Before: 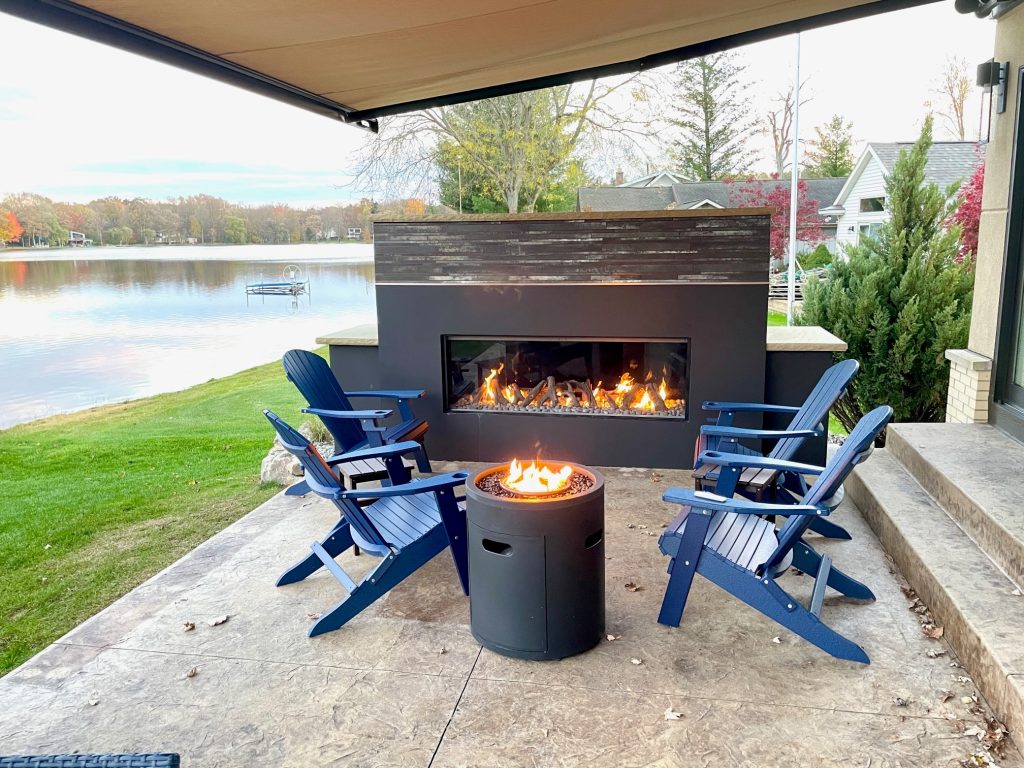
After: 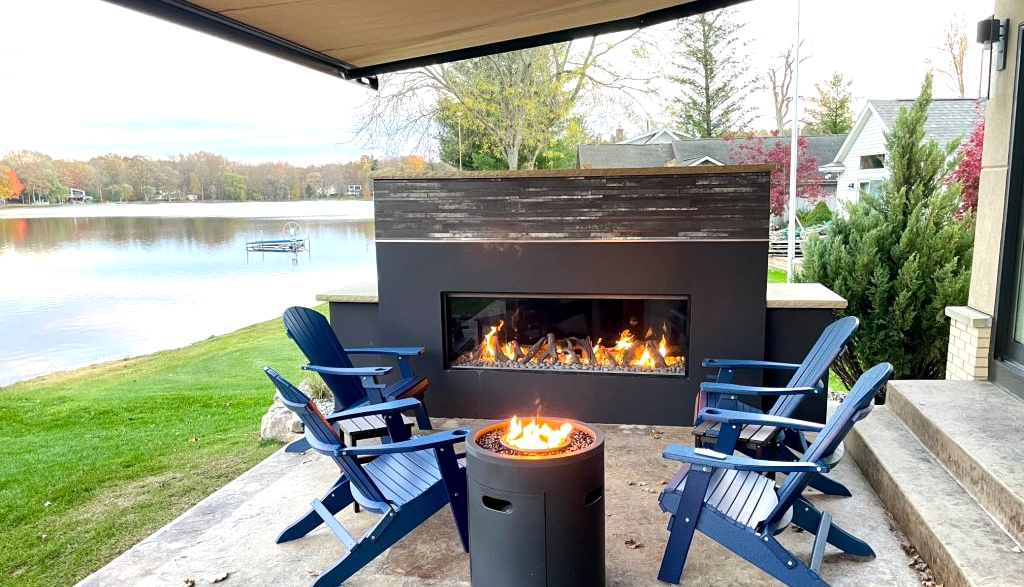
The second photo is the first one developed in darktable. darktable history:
tone equalizer: -8 EV -0.422 EV, -7 EV -0.426 EV, -6 EV -0.301 EV, -5 EV -0.209 EV, -3 EV 0.212 EV, -2 EV 0.327 EV, -1 EV 0.383 EV, +0 EV 0.397 EV, edges refinement/feathering 500, mask exposure compensation -1.57 EV, preserve details no
exposure: exposure -0.108 EV, compensate exposure bias true, compensate highlight preservation false
crop: top 5.697%, bottom 17.823%
